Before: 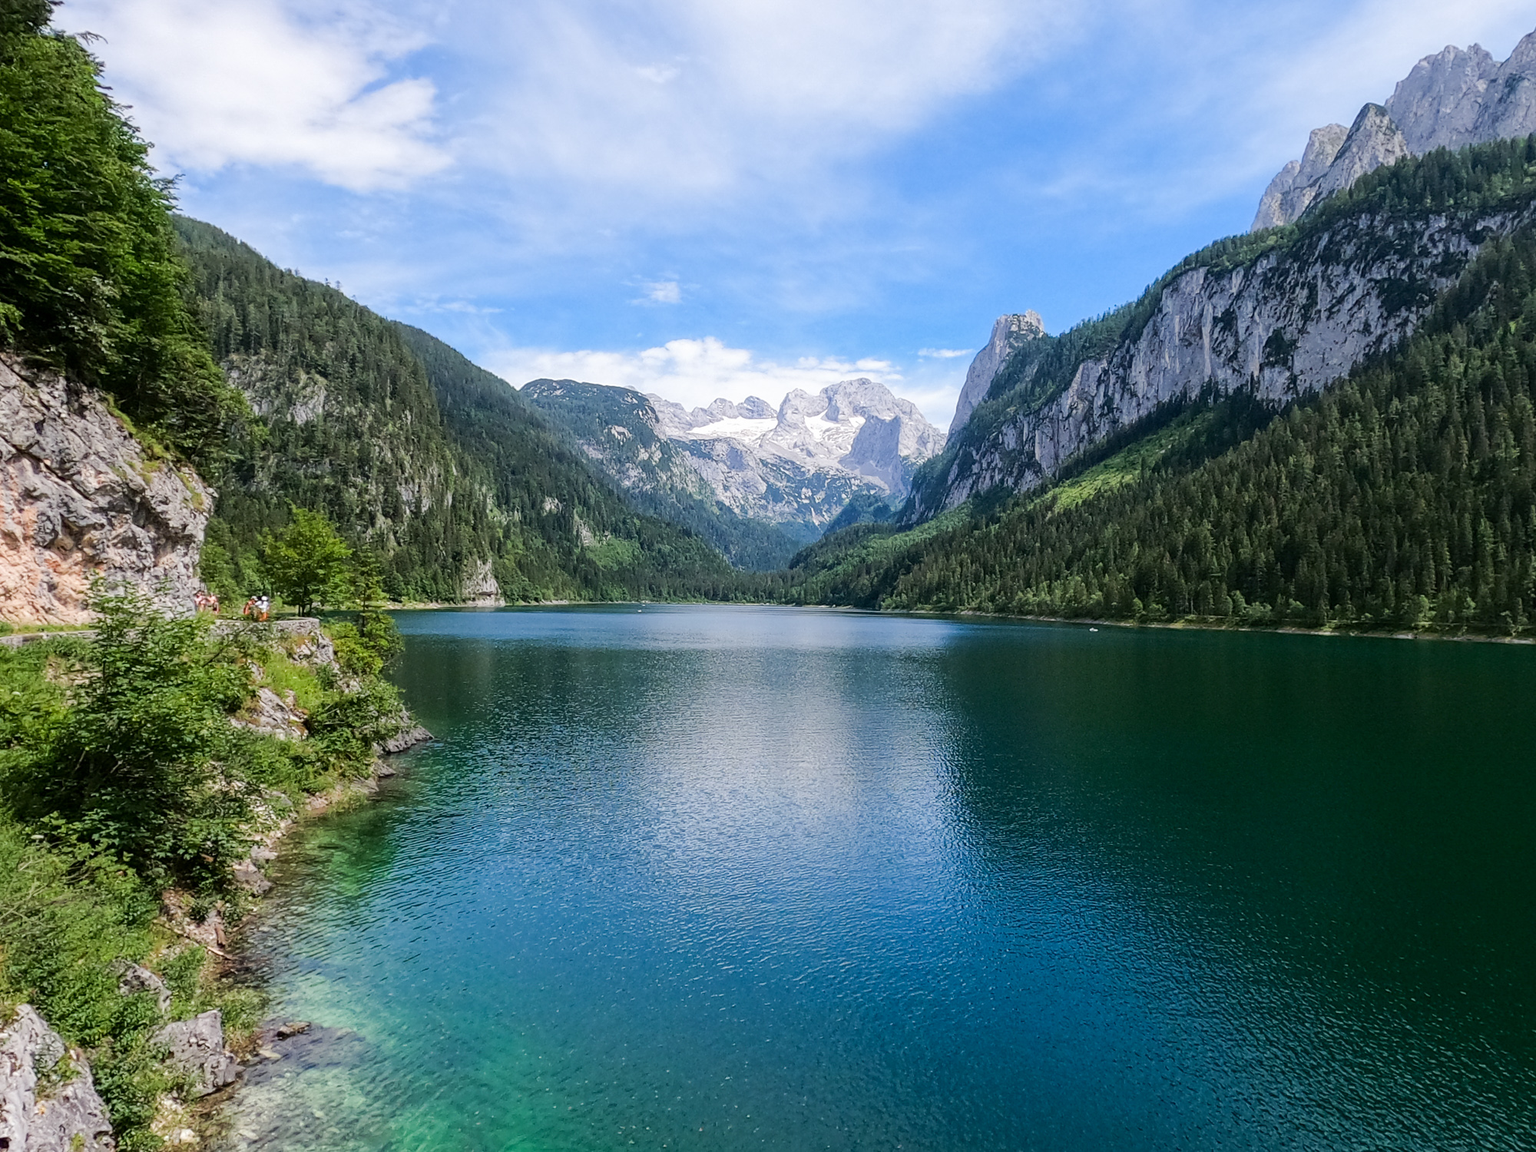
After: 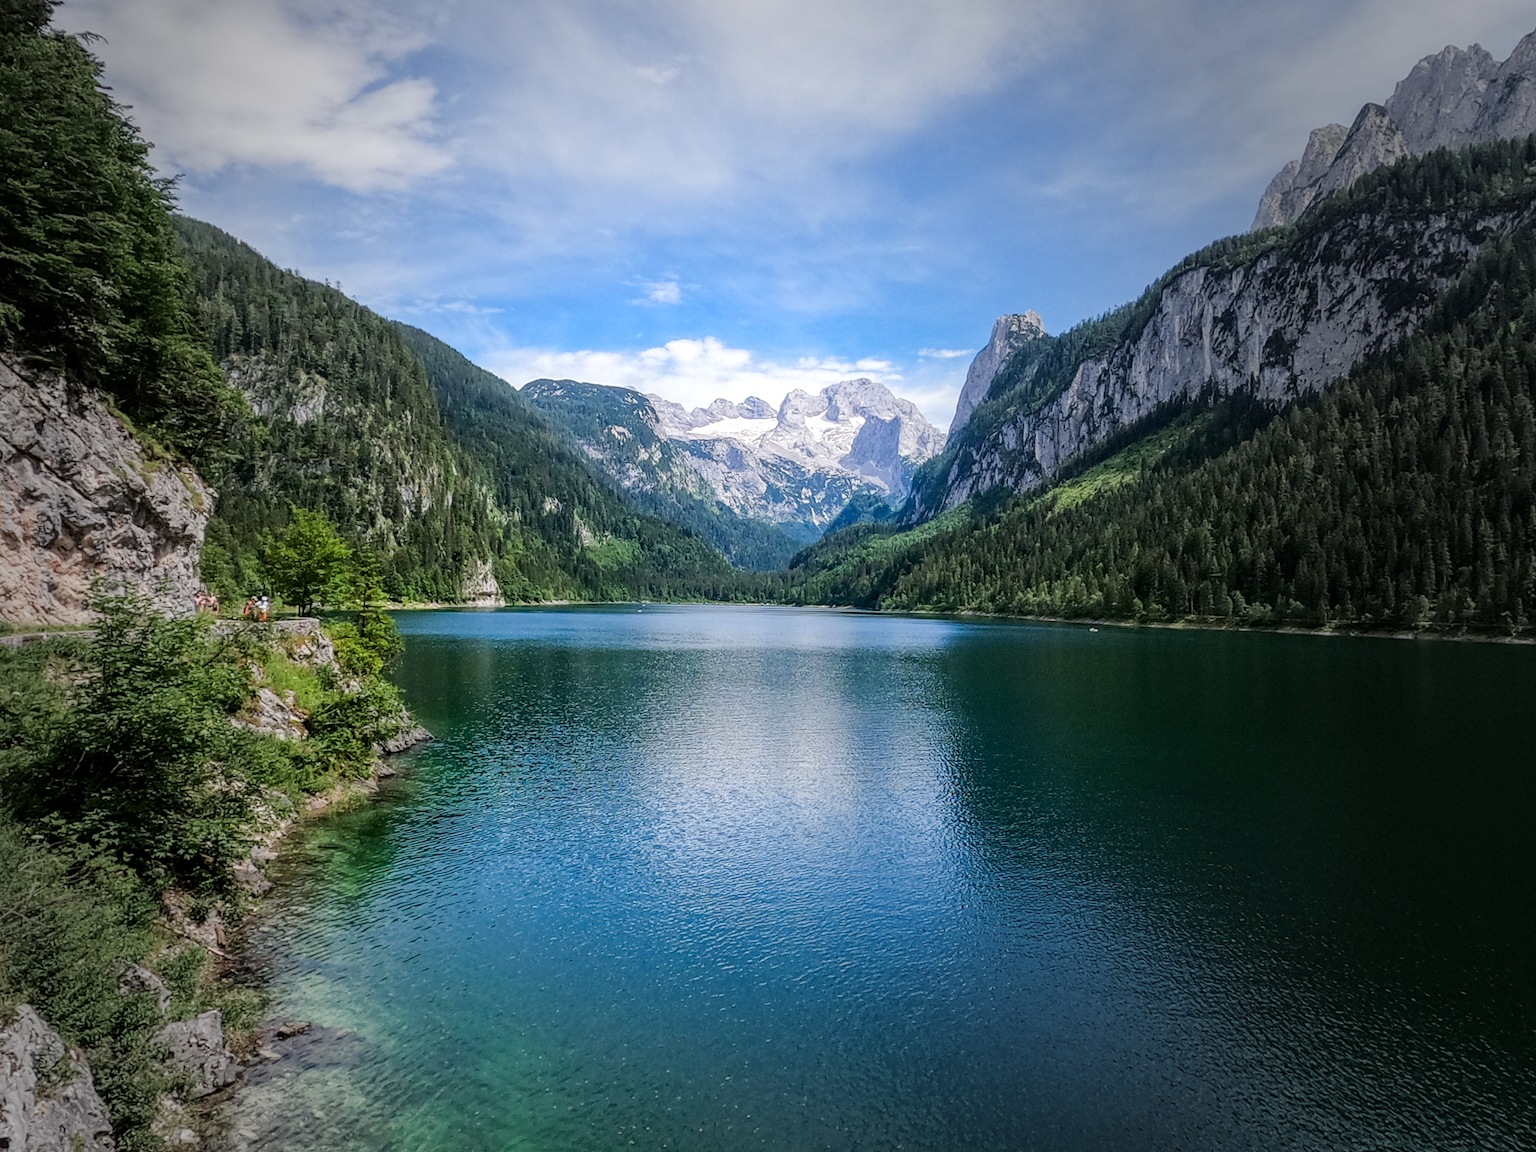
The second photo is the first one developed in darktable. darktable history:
local contrast: on, module defaults
vignetting: fall-off start 33.76%, fall-off radius 64.94%, brightness -0.575, center (-0.12, -0.002), width/height ratio 0.959
contrast brightness saturation: contrast 0.04, saturation 0.16
